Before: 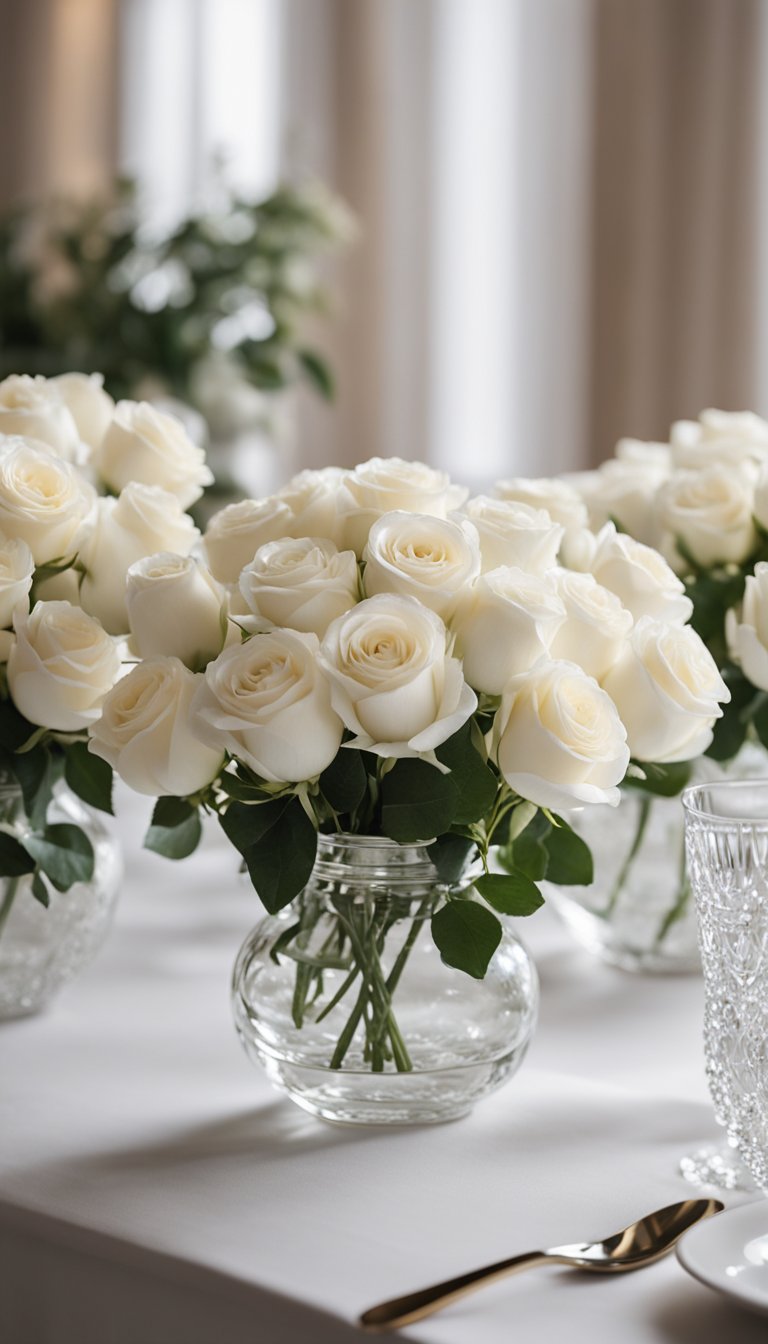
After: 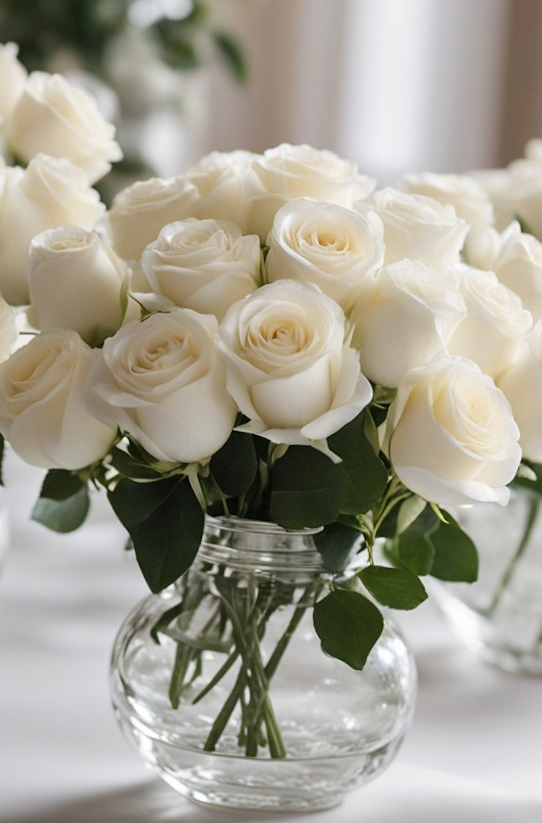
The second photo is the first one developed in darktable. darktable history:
crop and rotate: angle -3.37°, left 9.79%, top 20.73%, right 12.42%, bottom 11.82%
tone equalizer: on, module defaults
